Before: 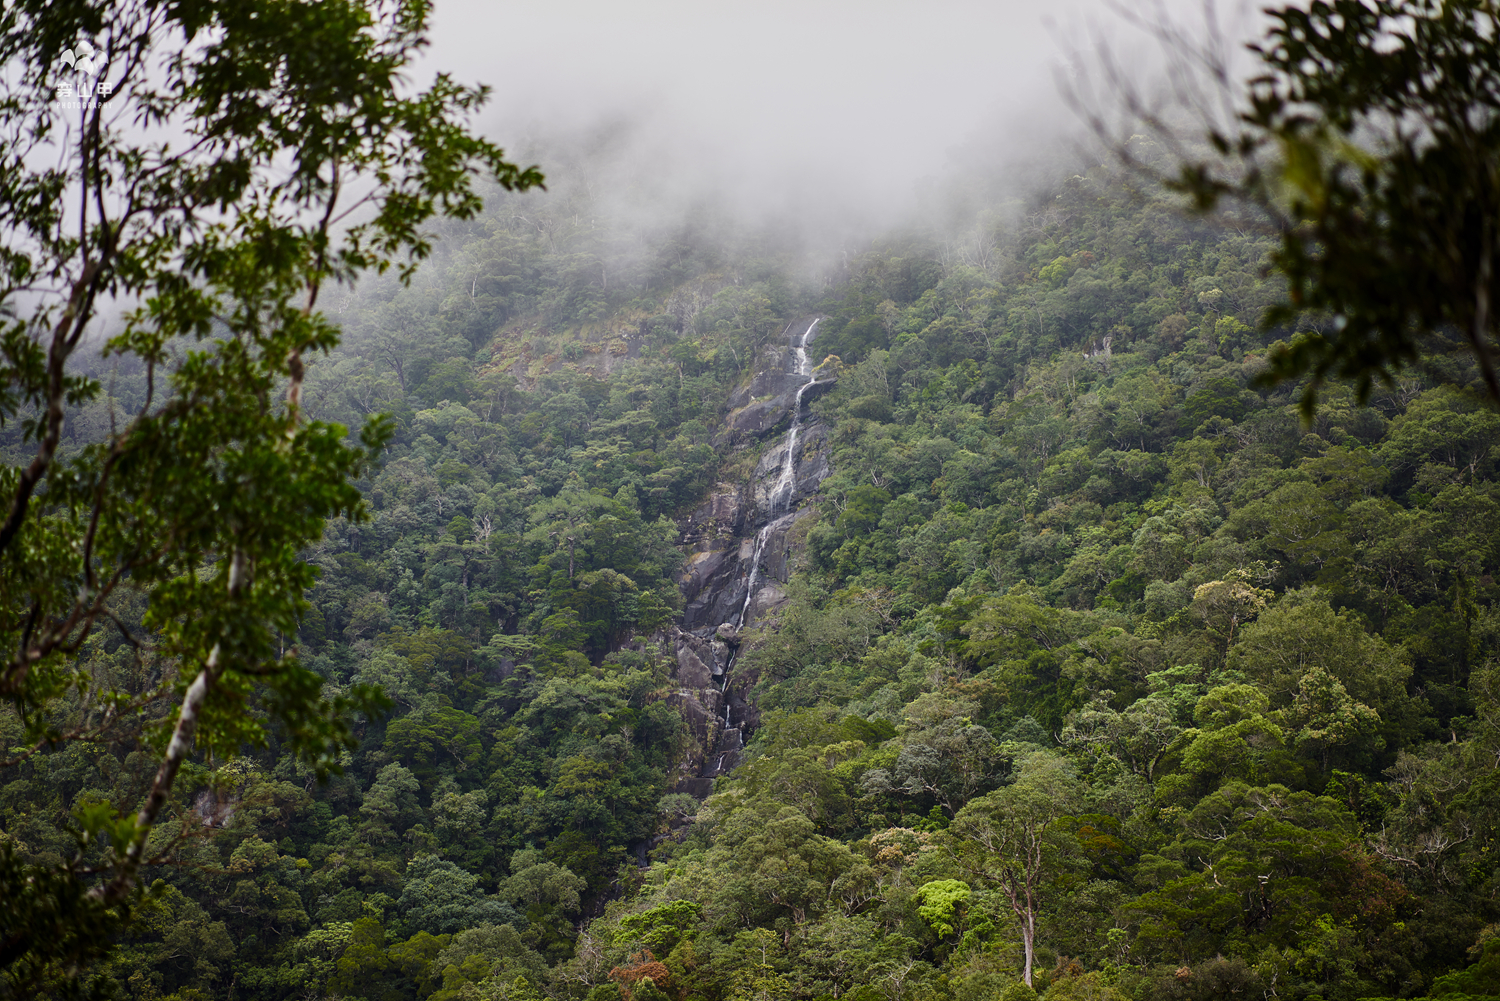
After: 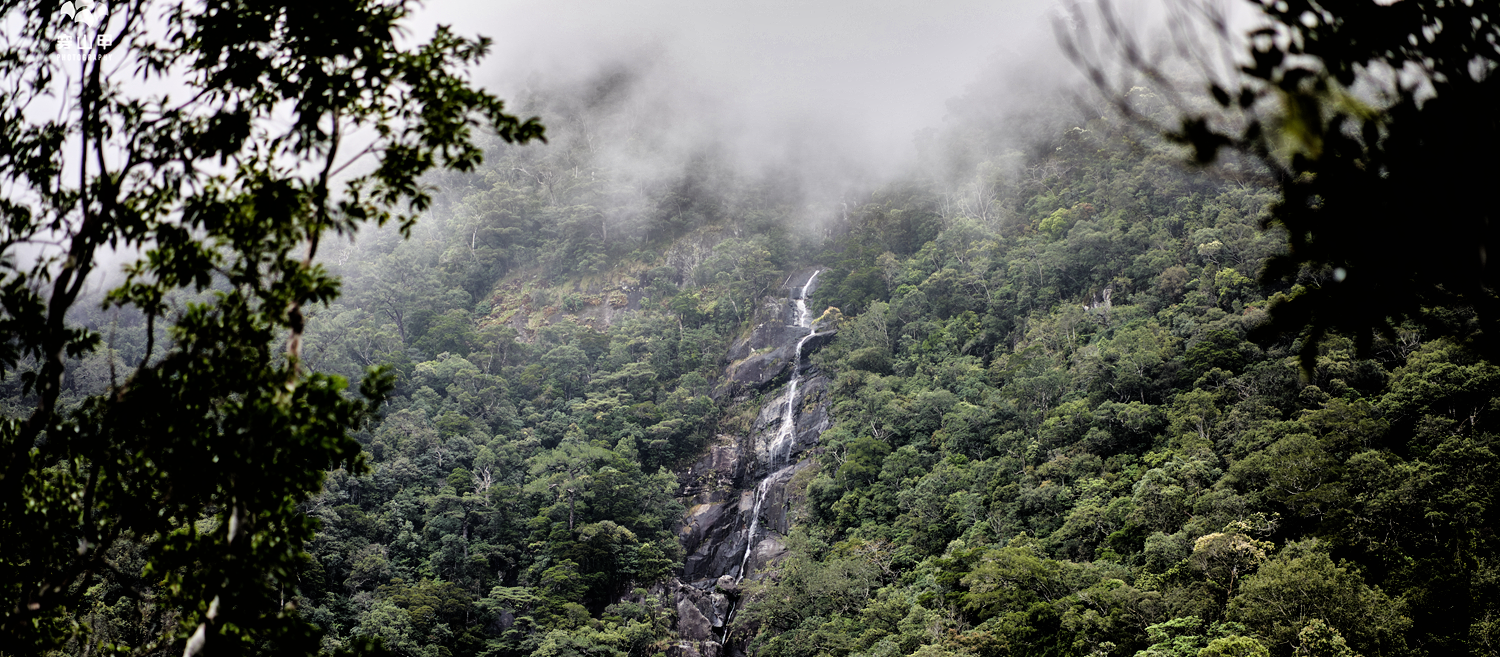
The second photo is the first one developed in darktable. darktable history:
filmic rgb: black relative exposure -3.57 EV, white relative exposure 2.29 EV, hardness 3.41
crop and rotate: top 4.848%, bottom 29.503%
shadows and highlights: shadows 24.5, highlights -78.15, soften with gaussian
